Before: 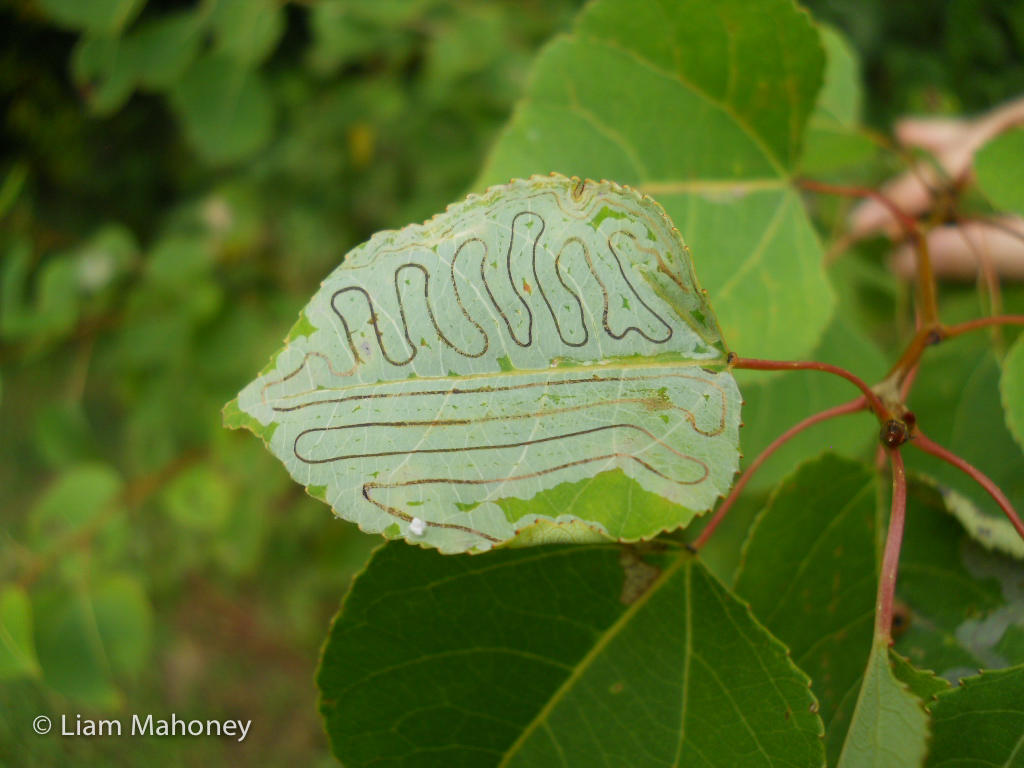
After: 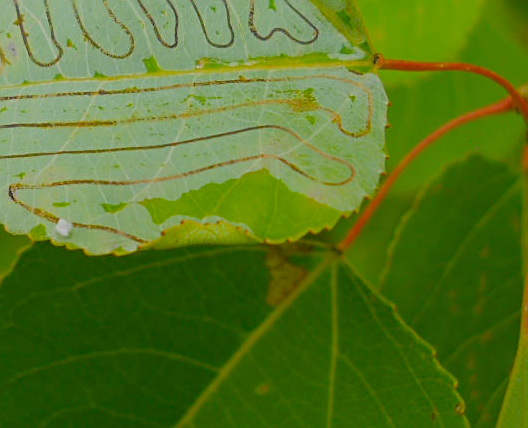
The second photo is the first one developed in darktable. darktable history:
crop: left 34.664%, top 38.933%, right 13.727%, bottom 5.298%
color balance rgb: power › hue 63.08°, linear chroma grading › global chroma 15.627%, perceptual saturation grading › global saturation 25.779%, contrast -29.377%
sharpen: on, module defaults
